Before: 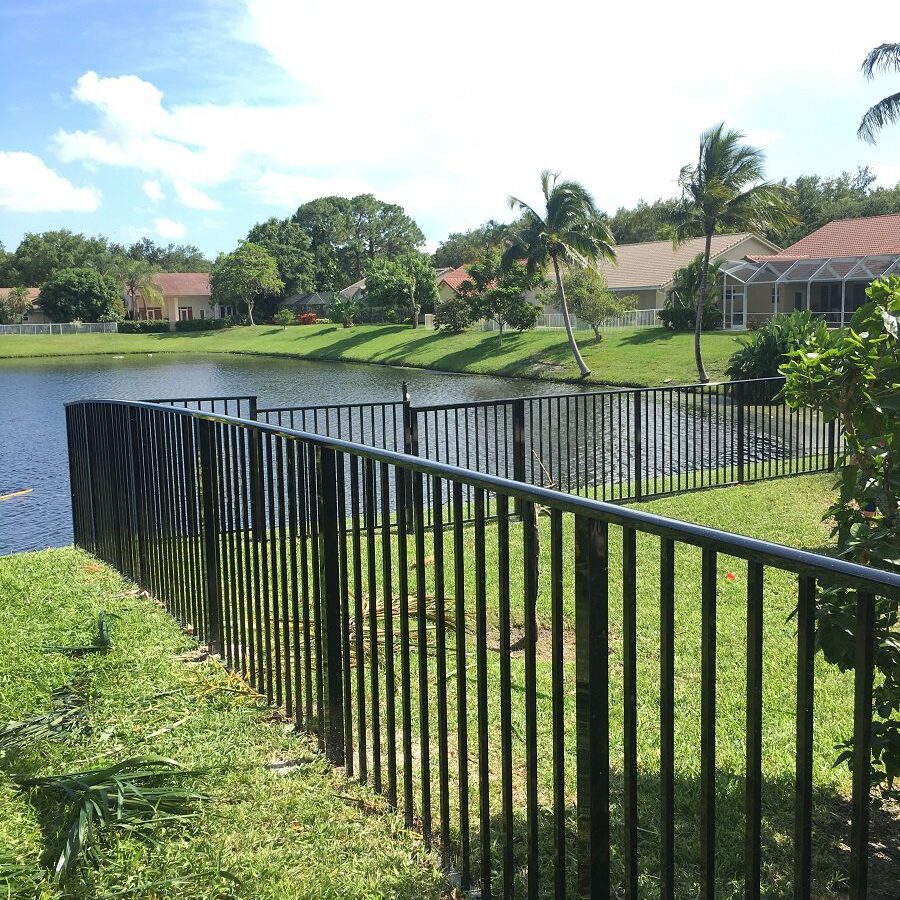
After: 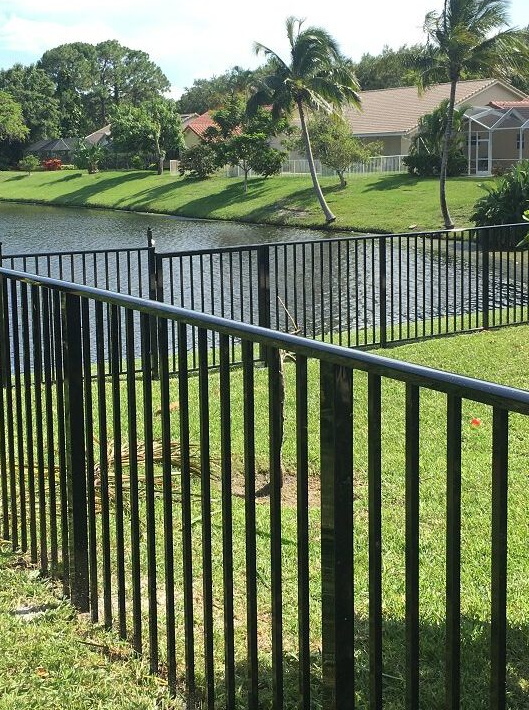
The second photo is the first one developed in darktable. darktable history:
crop and rotate: left 28.348%, top 17.175%, right 12.813%, bottom 3.859%
